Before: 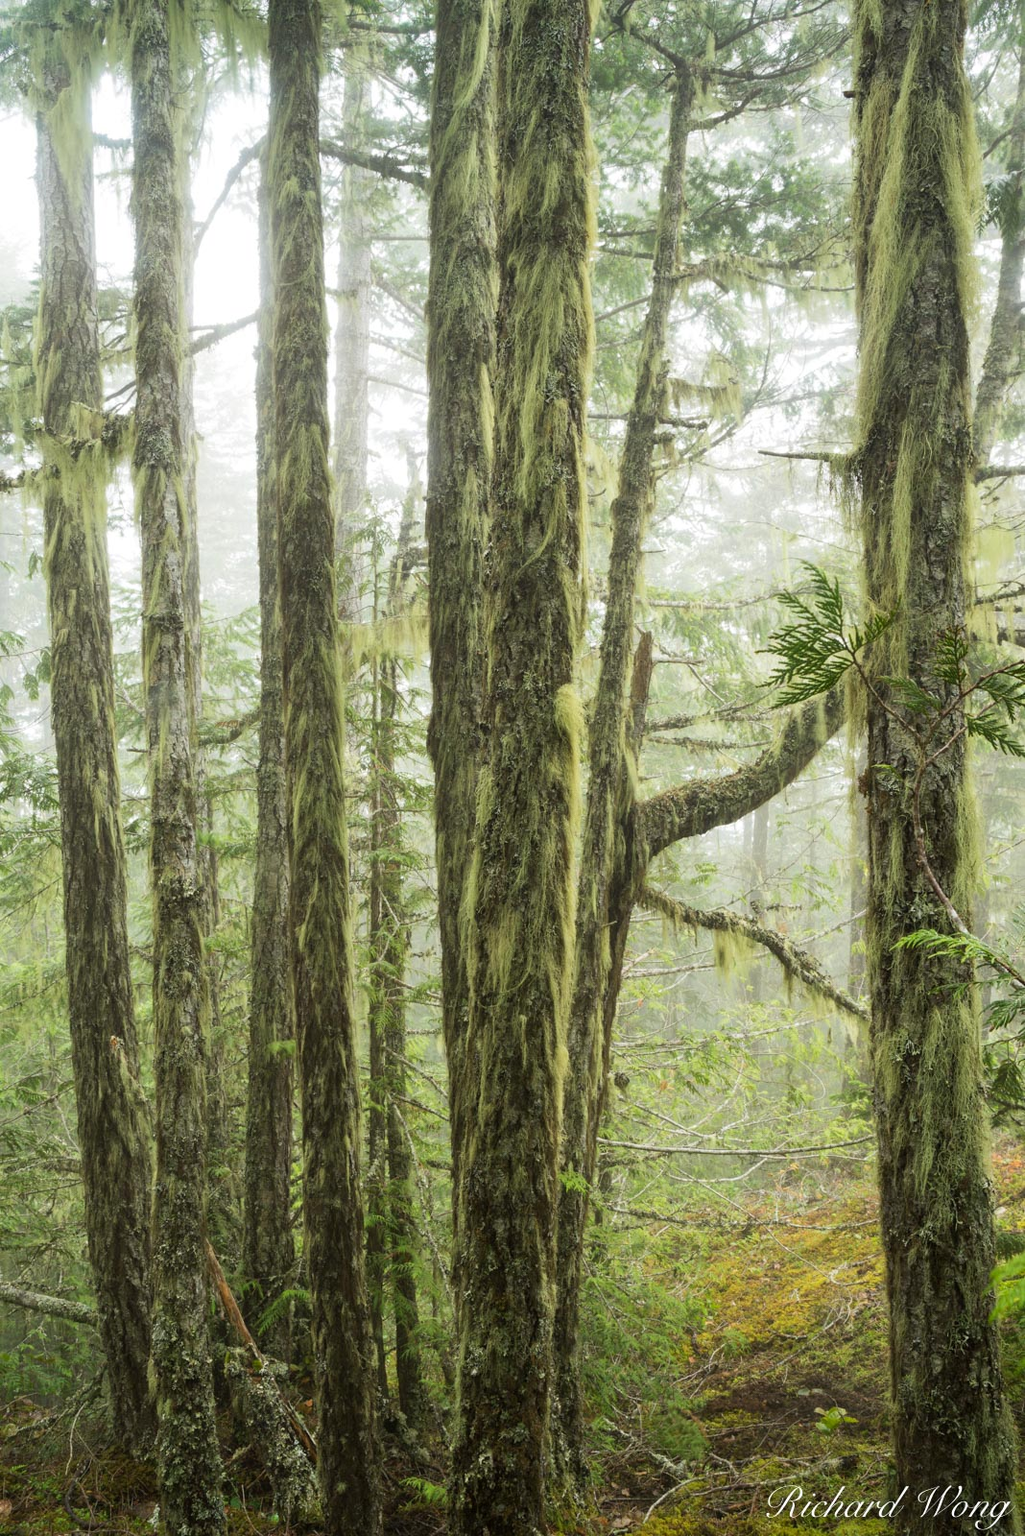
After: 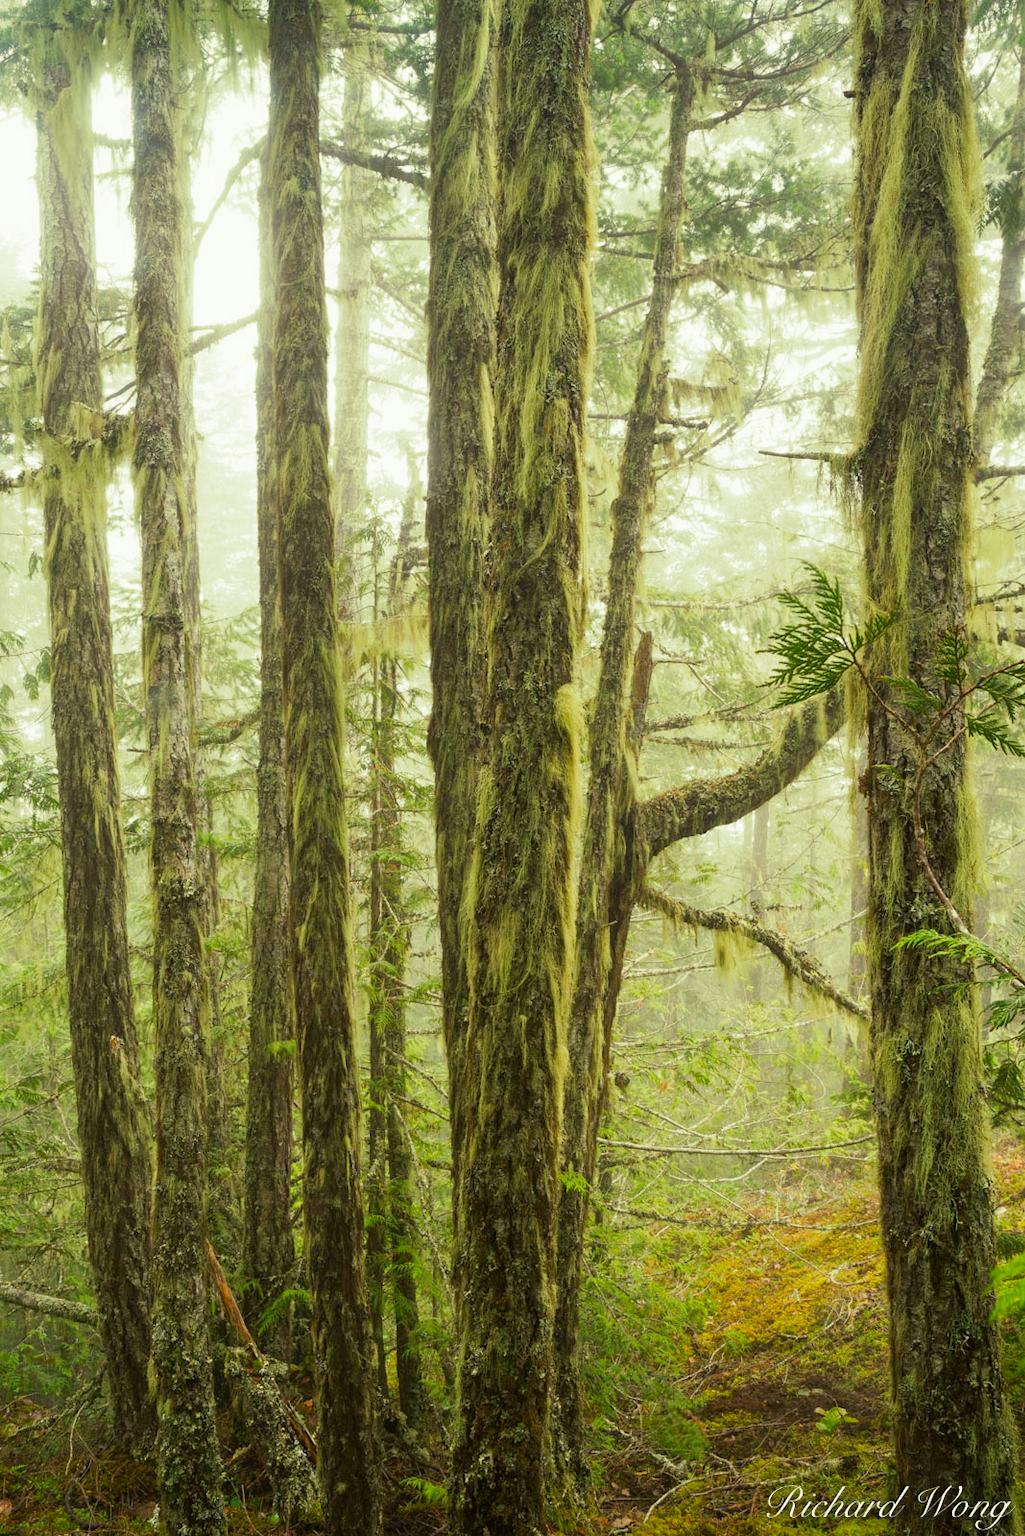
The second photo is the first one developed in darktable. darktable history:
split-toning: shadows › hue 290.82°, shadows › saturation 0.34, highlights › saturation 0.38, balance 0, compress 50%
color correction: saturation 1.34
white balance: red 1.045, blue 0.932
